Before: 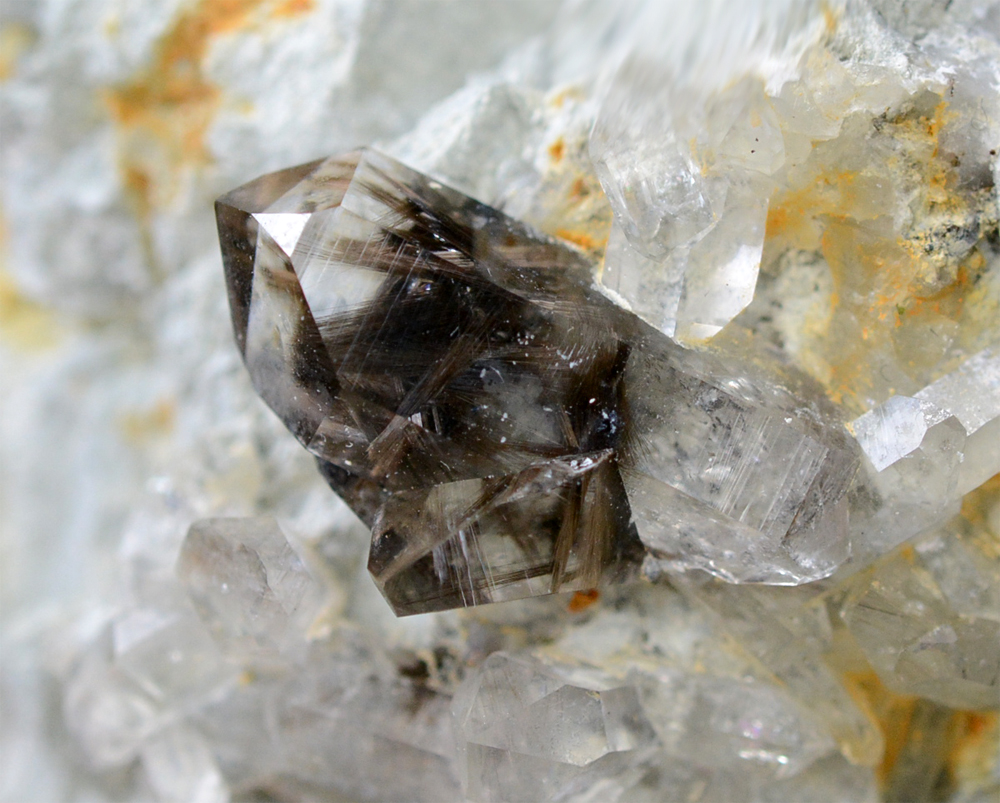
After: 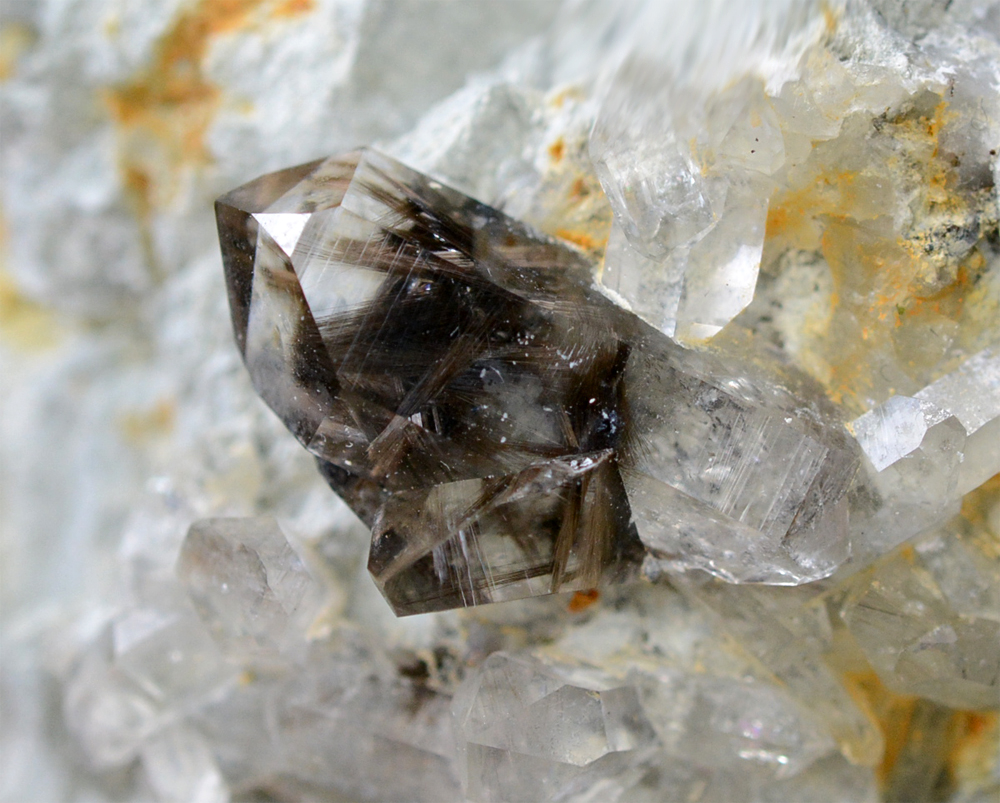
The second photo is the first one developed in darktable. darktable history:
shadows and highlights: radius 127.23, shadows 30.5, highlights -30.68, low approximation 0.01, soften with gaussian
